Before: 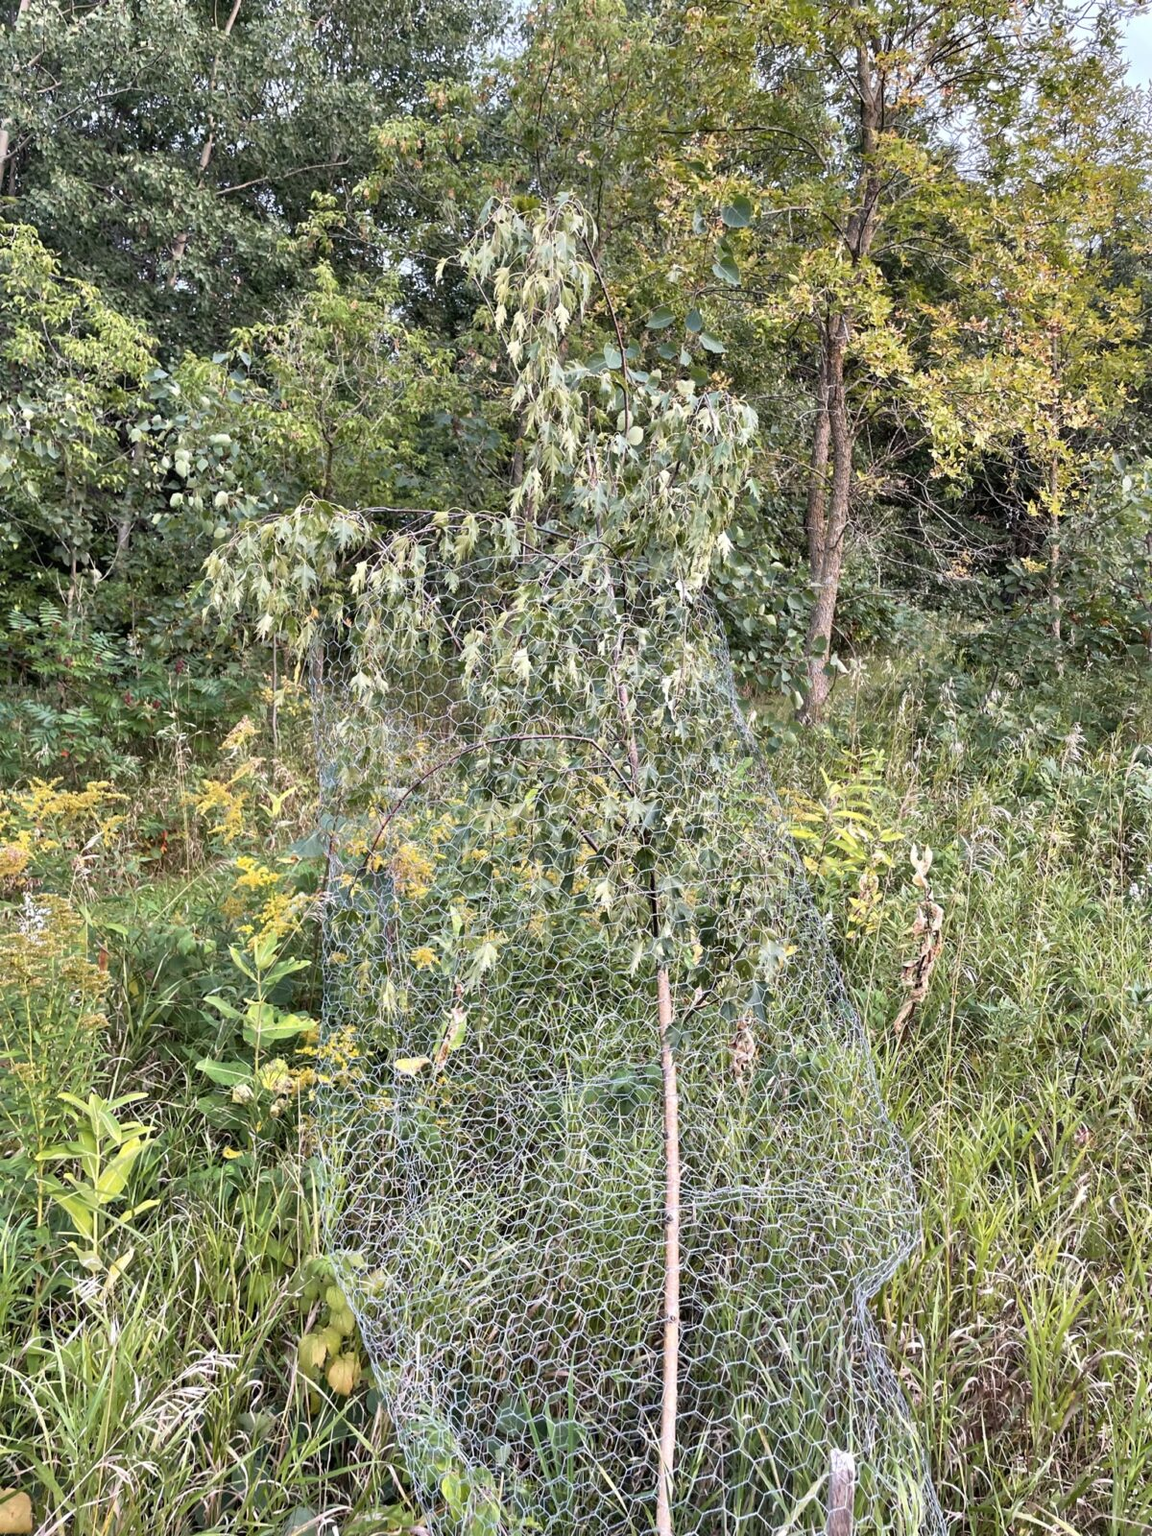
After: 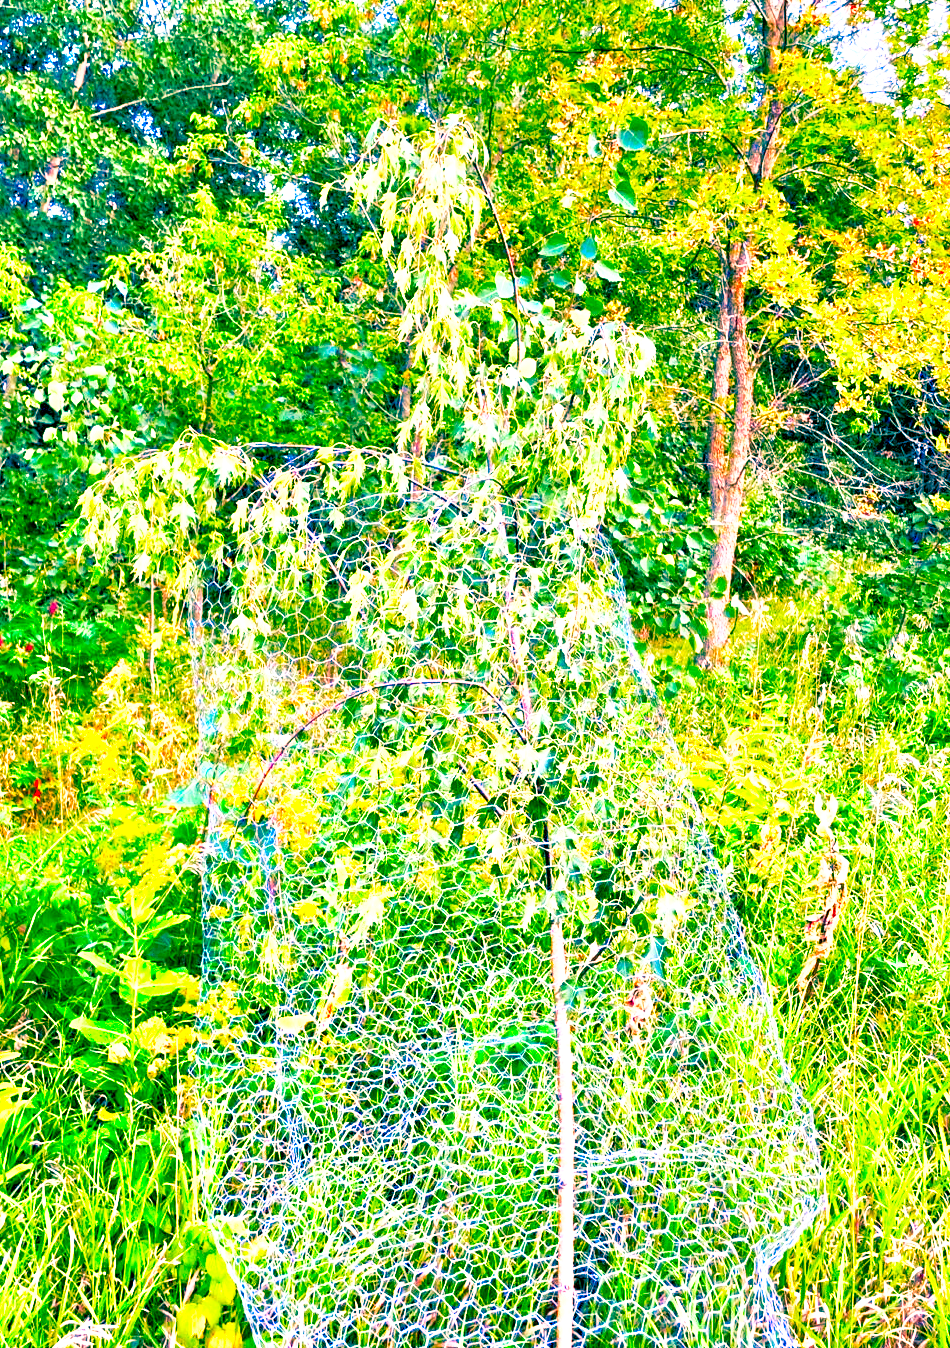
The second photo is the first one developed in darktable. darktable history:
tone equalizer: on, module defaults
color correction: saturation 3
crop: left 11.225%, top 5.381%, right 9.565%, bottom 10.314%
base curve: curves: ch0 [(0, 0) (0.688, 0.865) (1, 1)], preserve colors none
exposure: exposure 1 EV, compensate highlight preservation false
contrast equalizer: octaves 7, y [[0.515 ×6], [0.507 ×6], [0.425 ×6], [0 ×6], [0 ×6]]
color balance rgb: shadows lift › luminance -28.76%, shadows lift › chroma 10%, shadows lift › hue 230°, power › chroma 0.5%, power › hue 215°, highlights gain › luminance 7.14%, highlights gain › chroma 1%, highlights gain › hue 50°, global offset › luminance -0.29%, global offset › hue 260°, perceptual saturation grading › global saturation 20%, perceptual saturation grading › highlights -13.92%, perceptual saturation grading › shadows 50%
